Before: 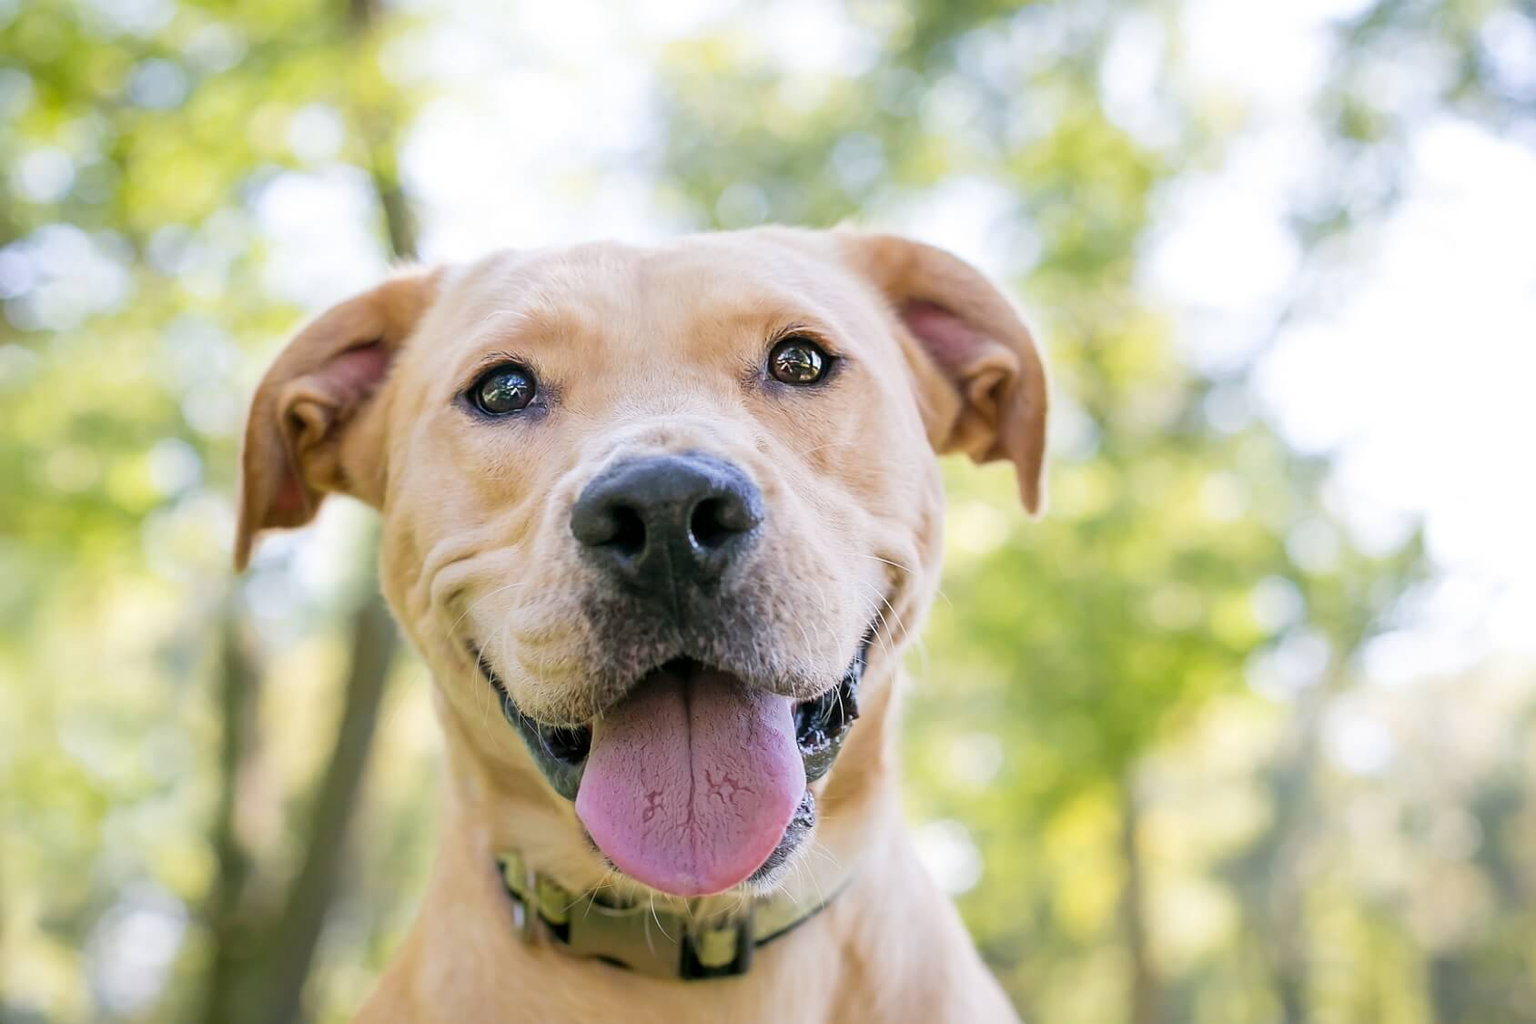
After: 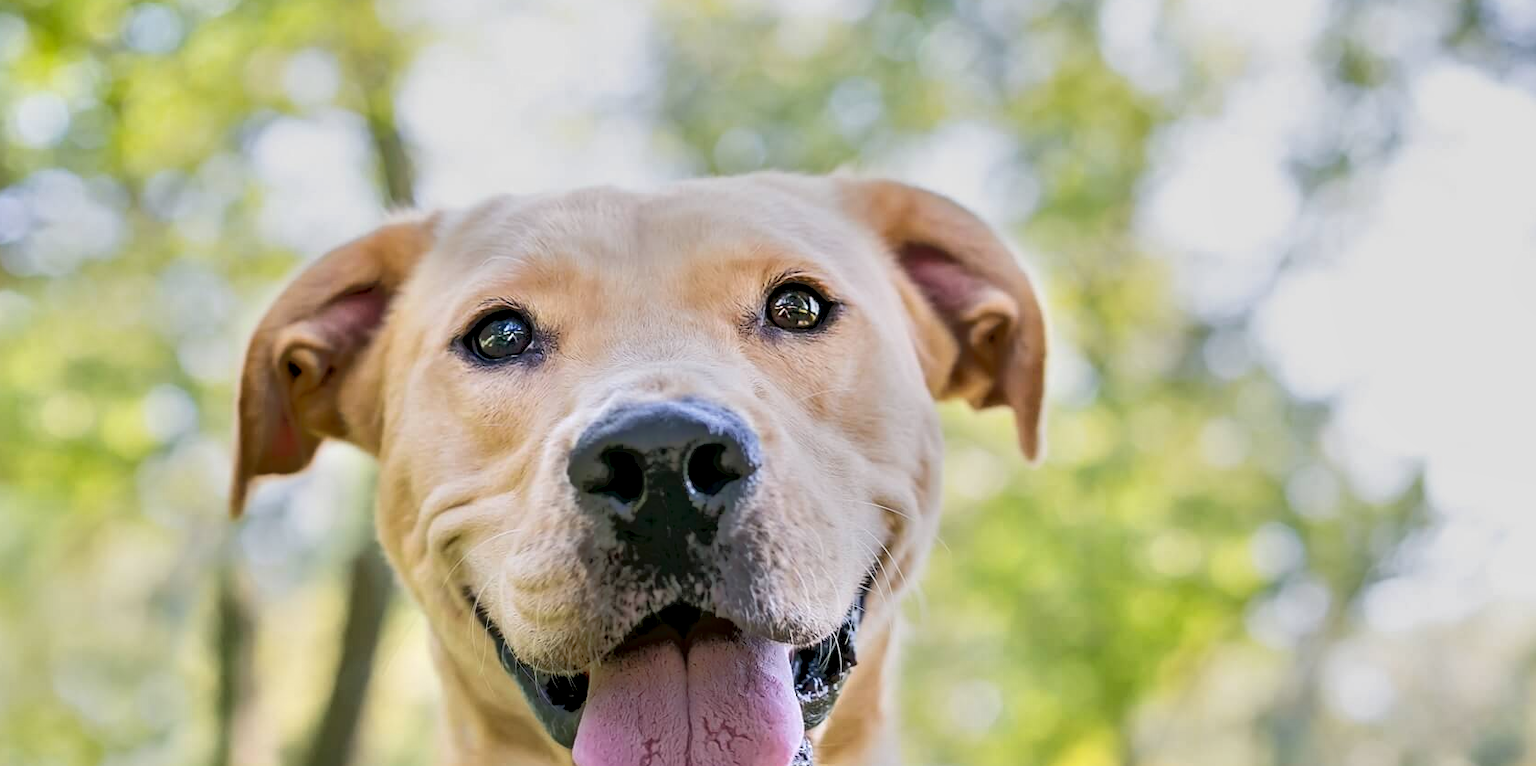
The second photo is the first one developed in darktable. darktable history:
local contrast: highlights 26%, shadows 75%, midtone range 0.748
crop: left 0.362%, top 5.469%, bottom 19.93%
tone equalizer: -7 EV -0.602 EV, -6 EV 1.01 EV, -5 EV -0.485 EV, -4 EV 0.427 EV, -3 EV 0.419 EV, -2 EV 0.124 EV, -1 EV -0.127 EV, +0 EV -0.403 EV
